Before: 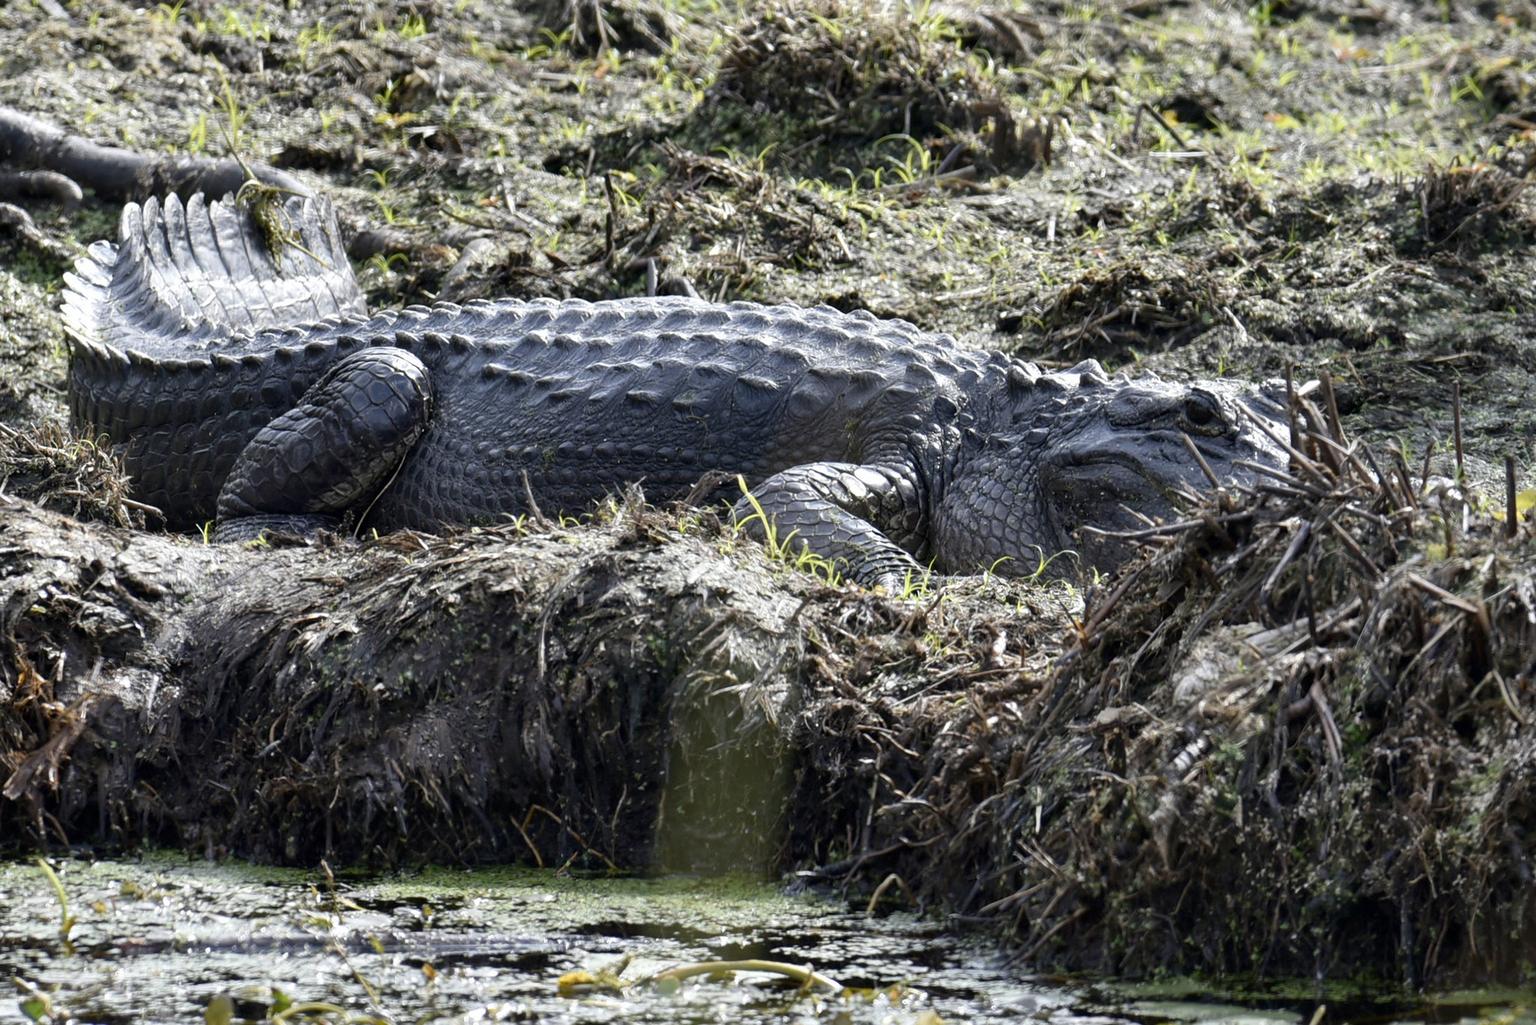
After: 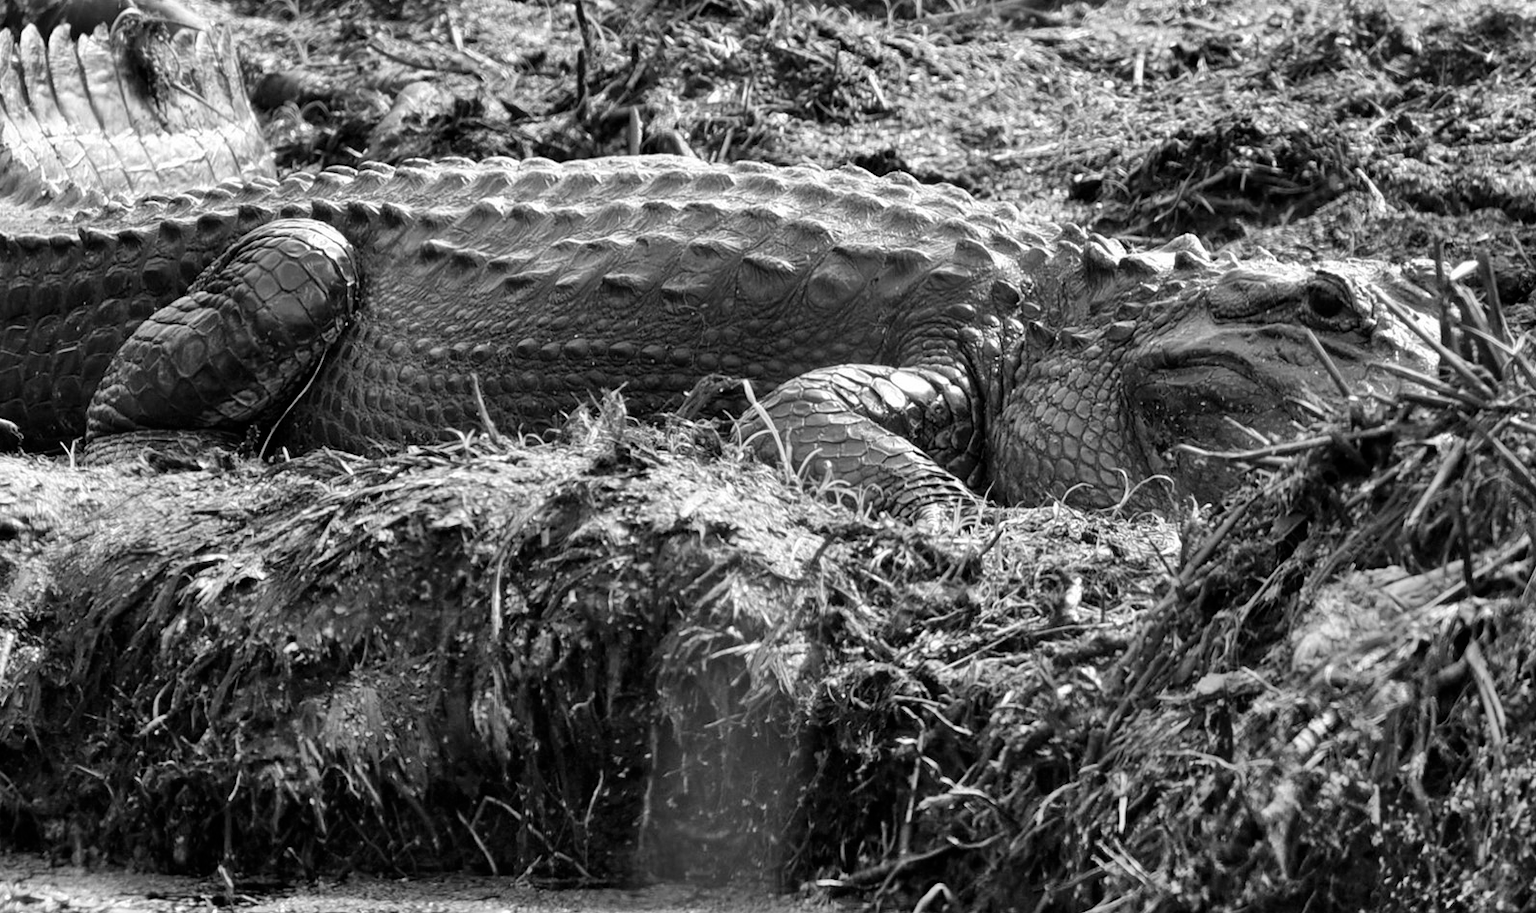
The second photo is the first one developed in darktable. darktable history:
crop: left 9.678%, top 16.987%, right 11.008%, bottom 12.309%
color calibration: output gray [0.23, 0.37, 0.4, 0], illuminant same as pipeline (D50), adaptation none (bypass), x 0.331, y 0.334, temperature 5008.34 K
shadows and highlights: shadows 58.9, soften with gaussian
